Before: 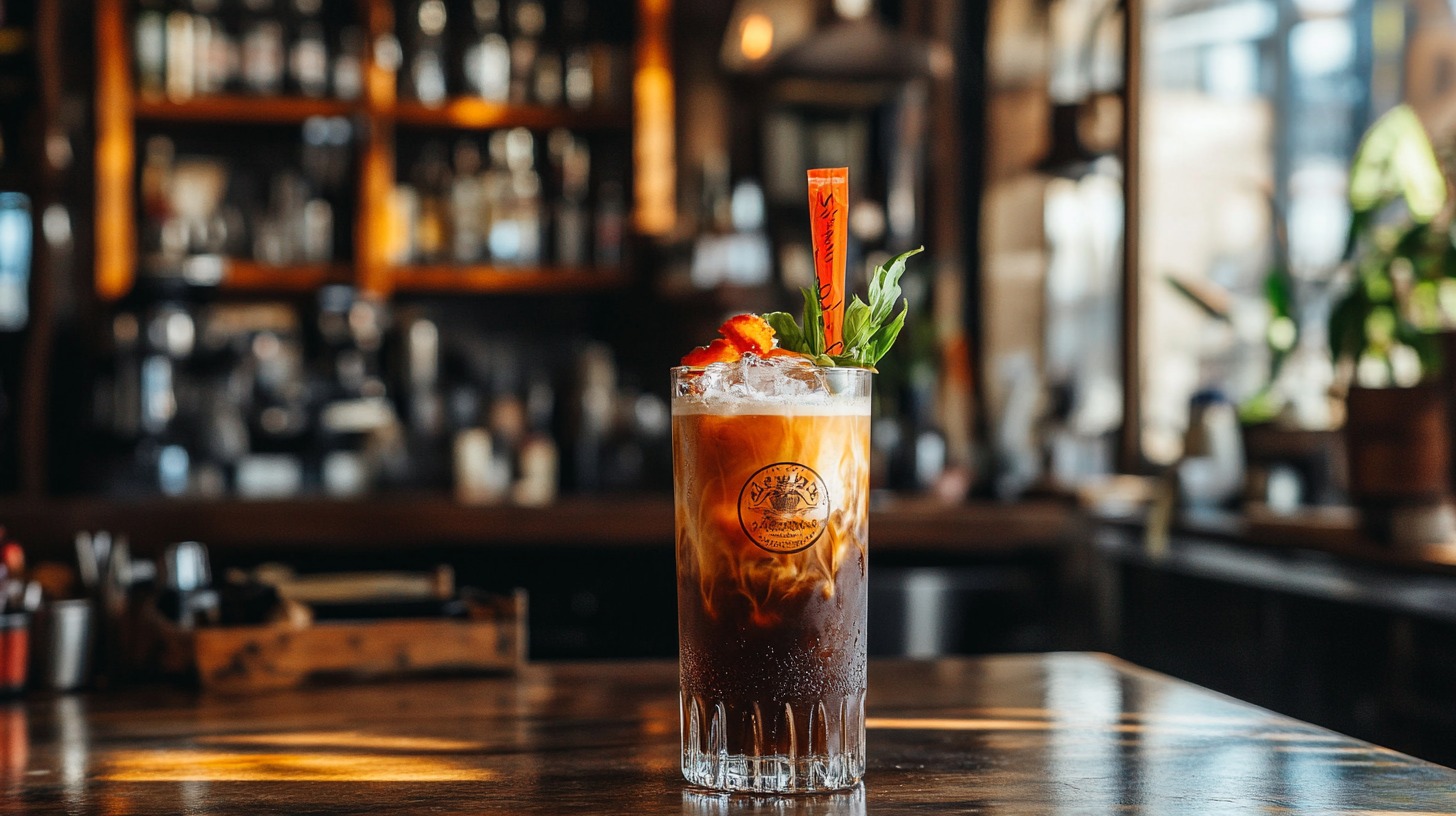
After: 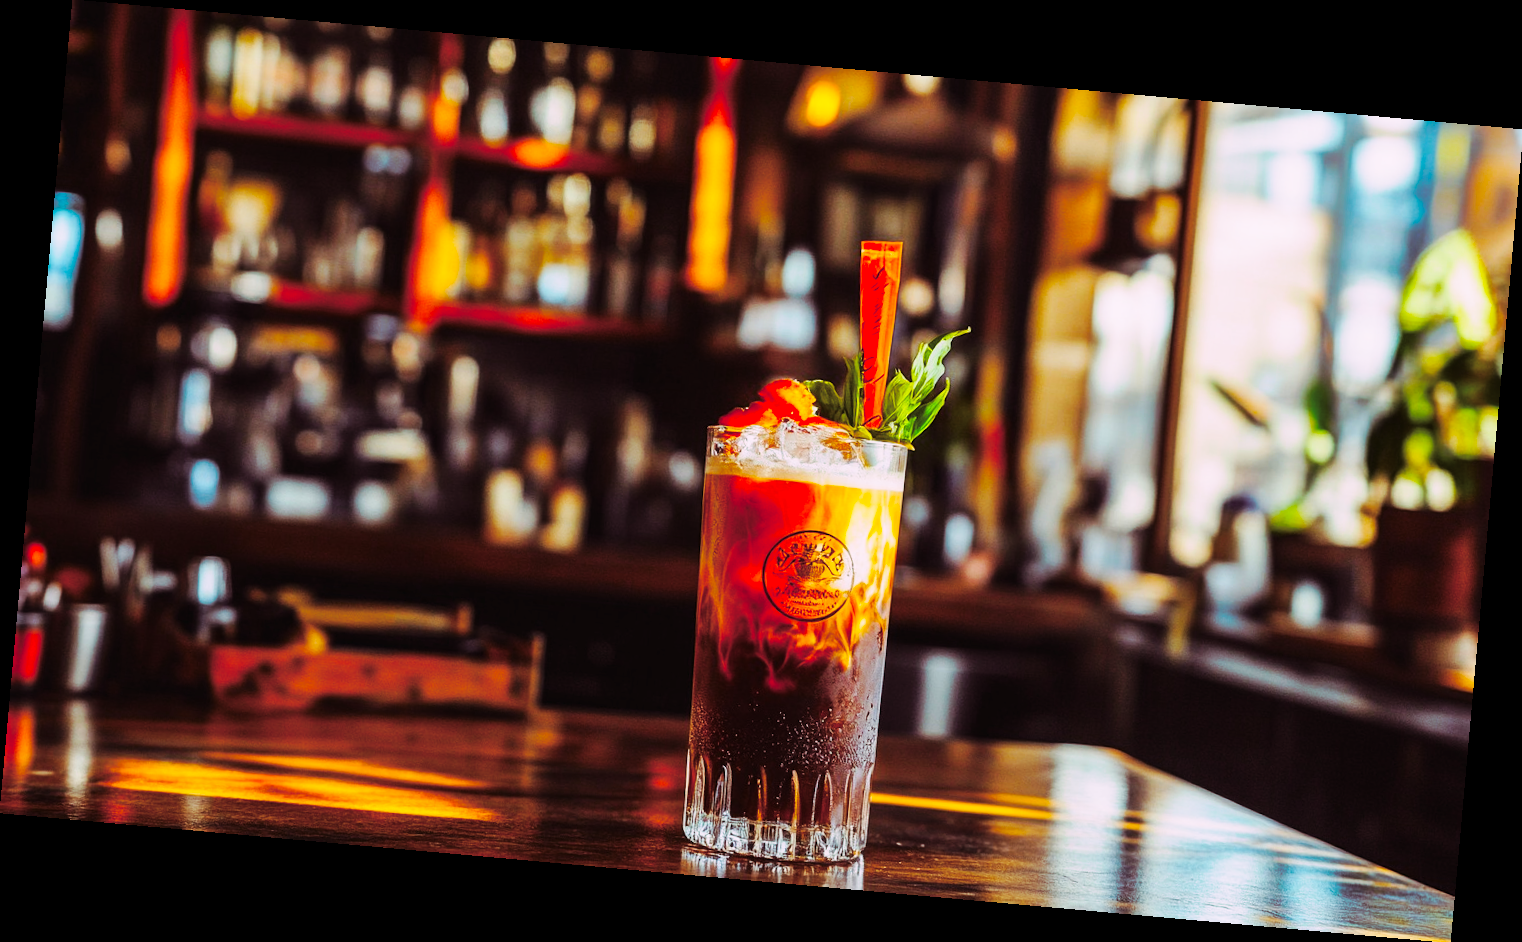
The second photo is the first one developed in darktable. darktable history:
base curve: curves: ch0 [(0, 0) (0.032, 0.025) (0.121, 0.166) (0.206, 0.329) (0.605, 0.79) (1, 1)], preserve colors none
split-toning: highlights › hue 298.8°, highlights › saturation 0.73, compress 41.76%
rotate and perspective: rotation 5.12°, automatic cropping off
color balance: input saturation 134.34%, contrast -10.04%, contrast fulcrum 19.67%, output saturation 133.51%
